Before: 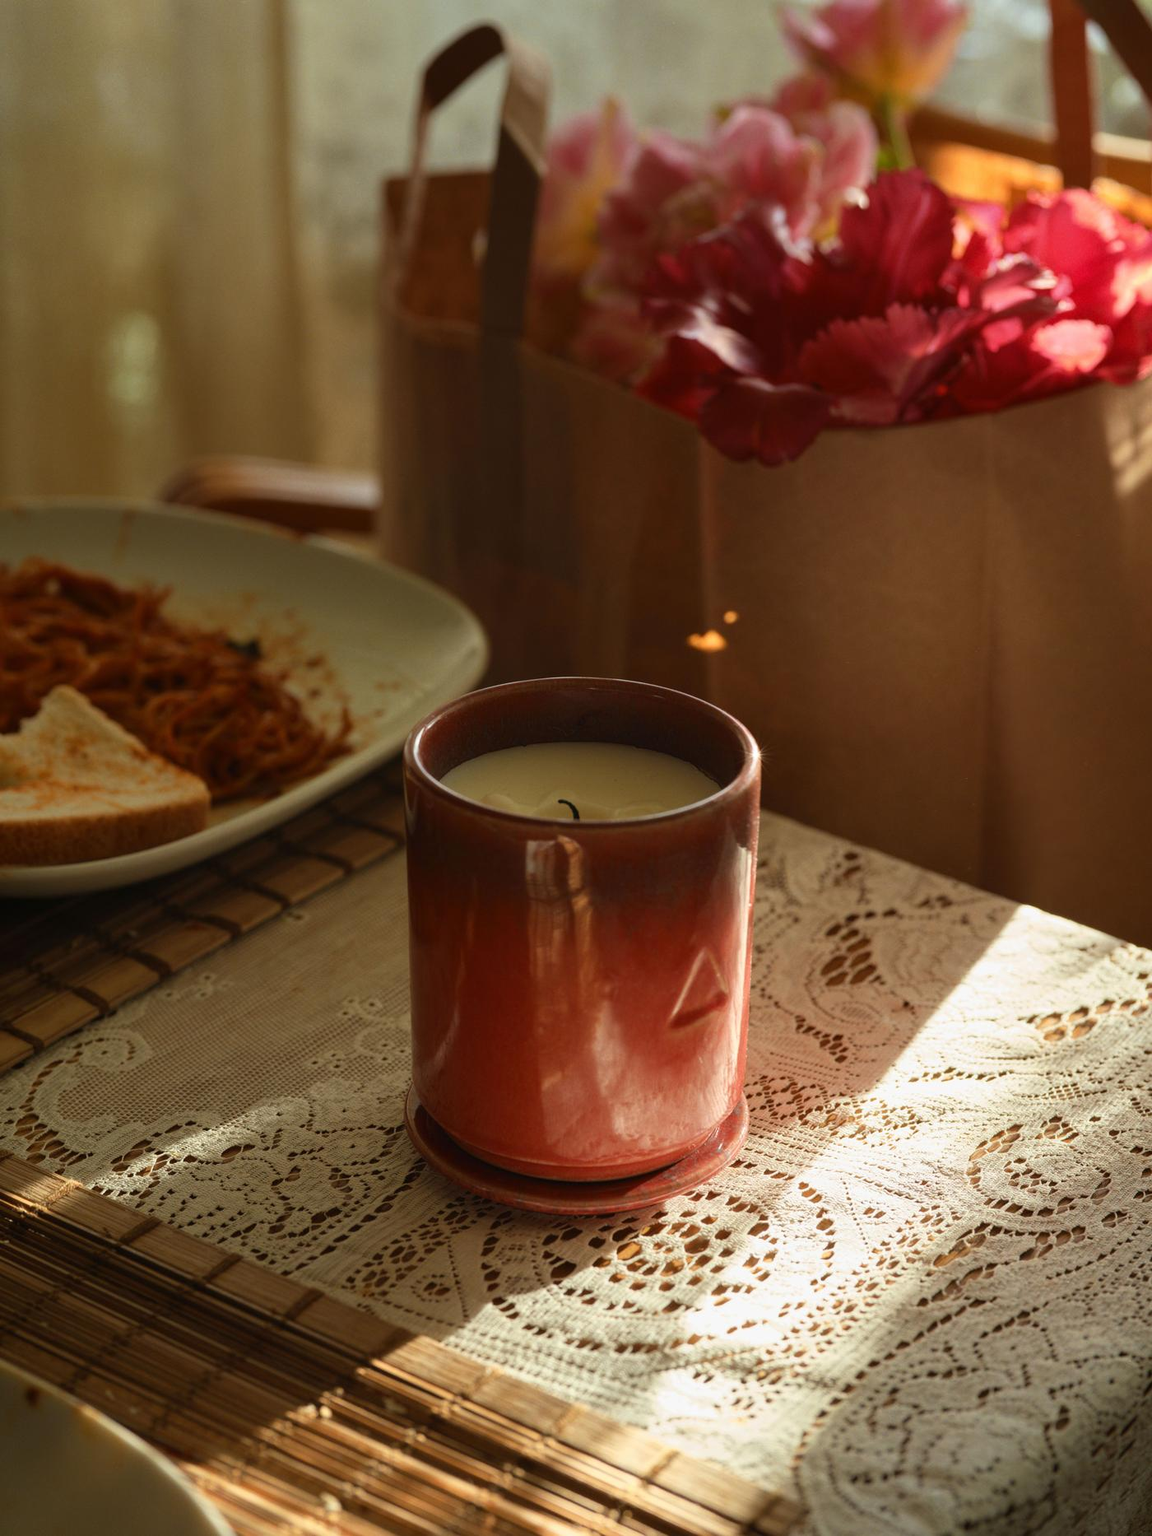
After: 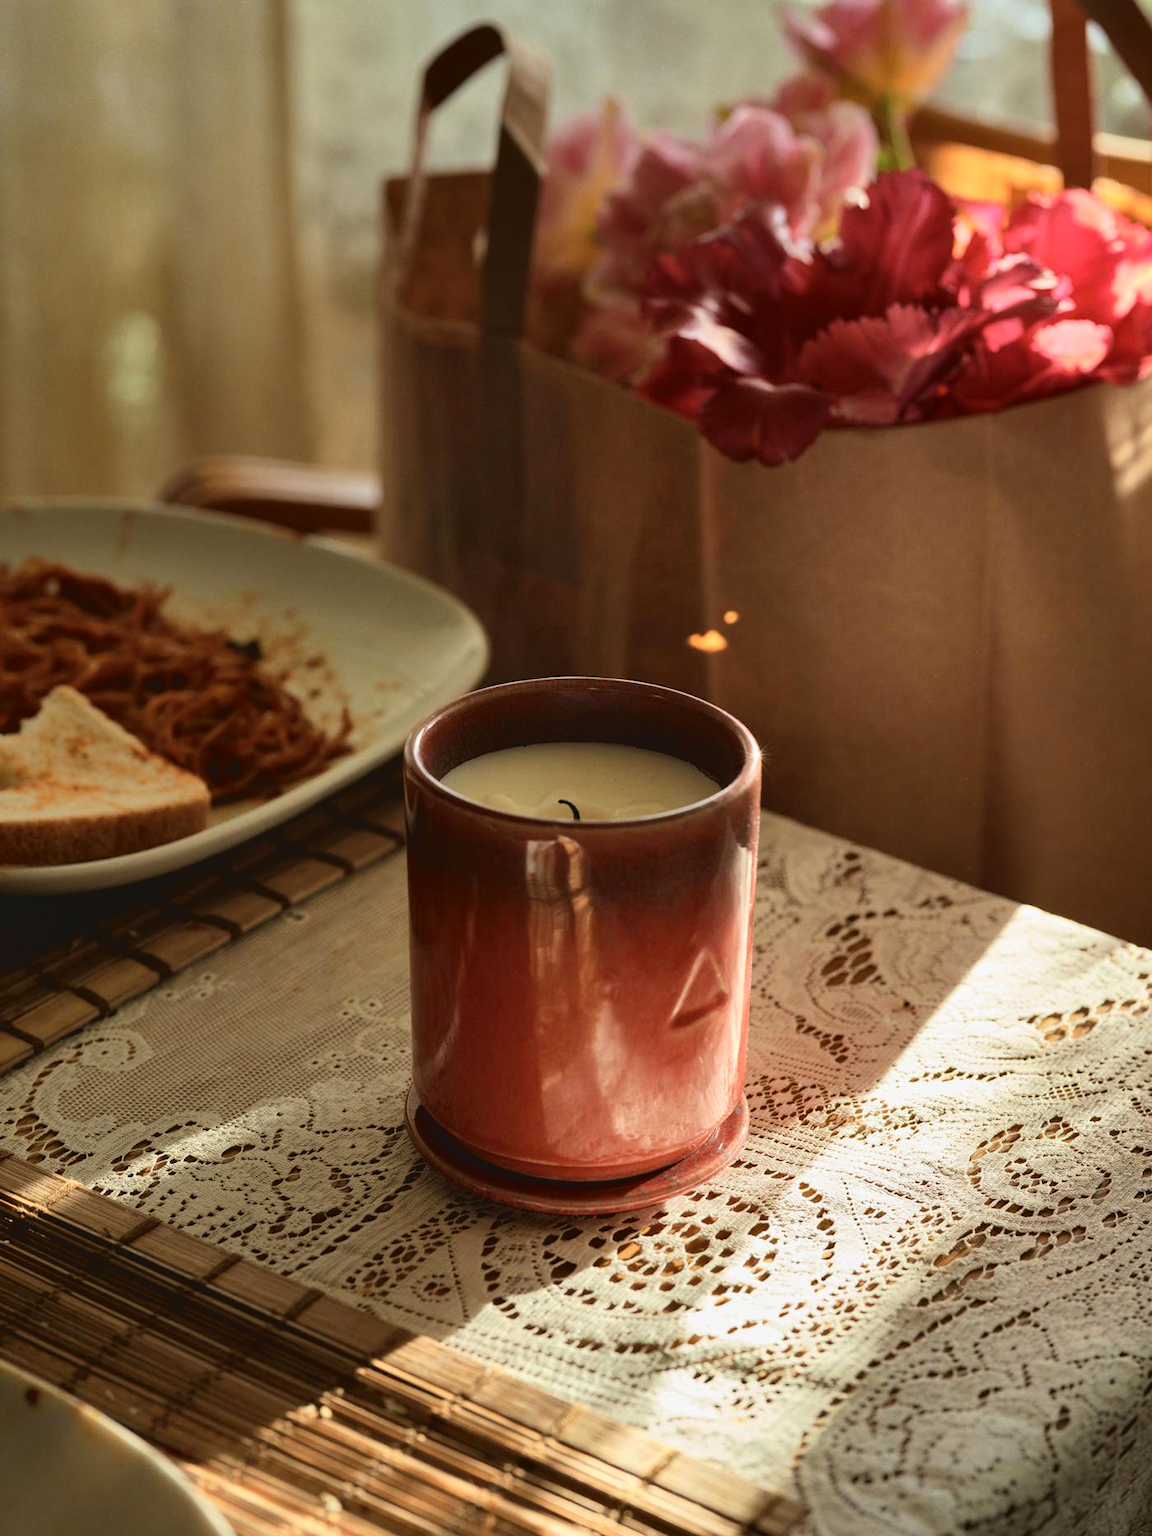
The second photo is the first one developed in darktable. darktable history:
shadows and highlights: radius 118.62, shadows 42.02, highlights -62.03, soften with gaussian
tone curve: curves: ch0 [(0, 0) (0.003, 0.059) (0.011, 0.059) (0.025, 0.057) (0.044, 0.055) (0.069, 0.057) (0.1, 0.083) (0.136, 0.128) (0.177, 0.185) (0.224, 0.242) (0.277, 0.308) (0.335, 0.383) (0.399, 0.468) (0.468, 0.547) (0.543, 0.632) (0.623, 0.71) (0.709, 0.801) (0.801, 0.859) (0.898, 0.922) (1, 1)], color space Lab, independent channels, preserve colors none
